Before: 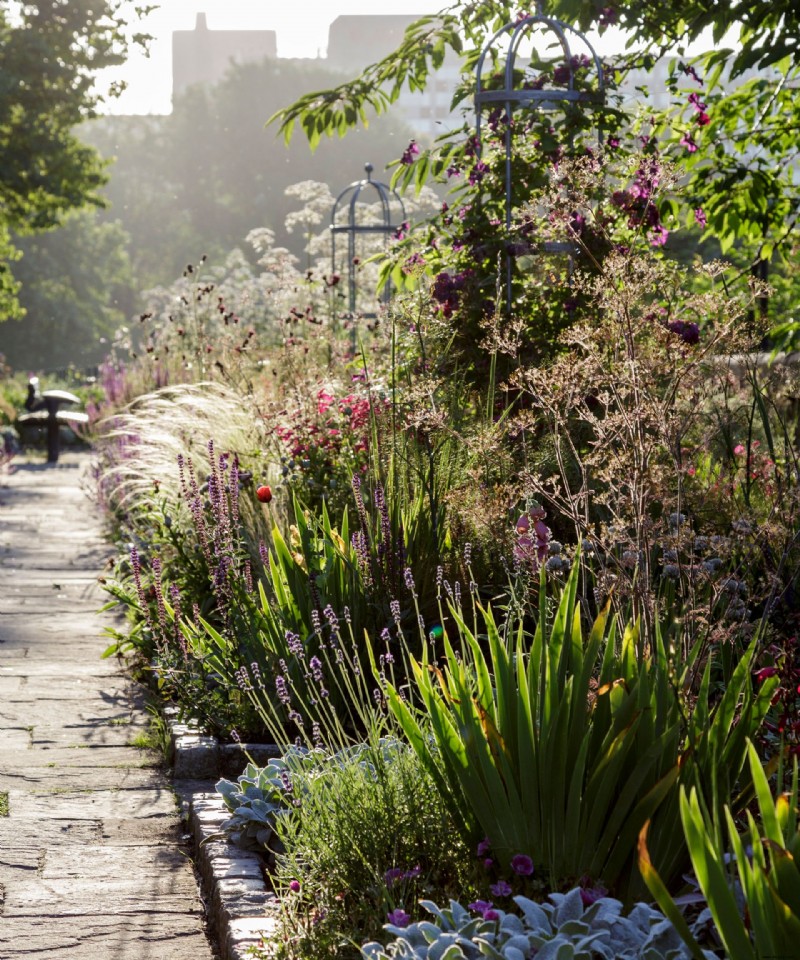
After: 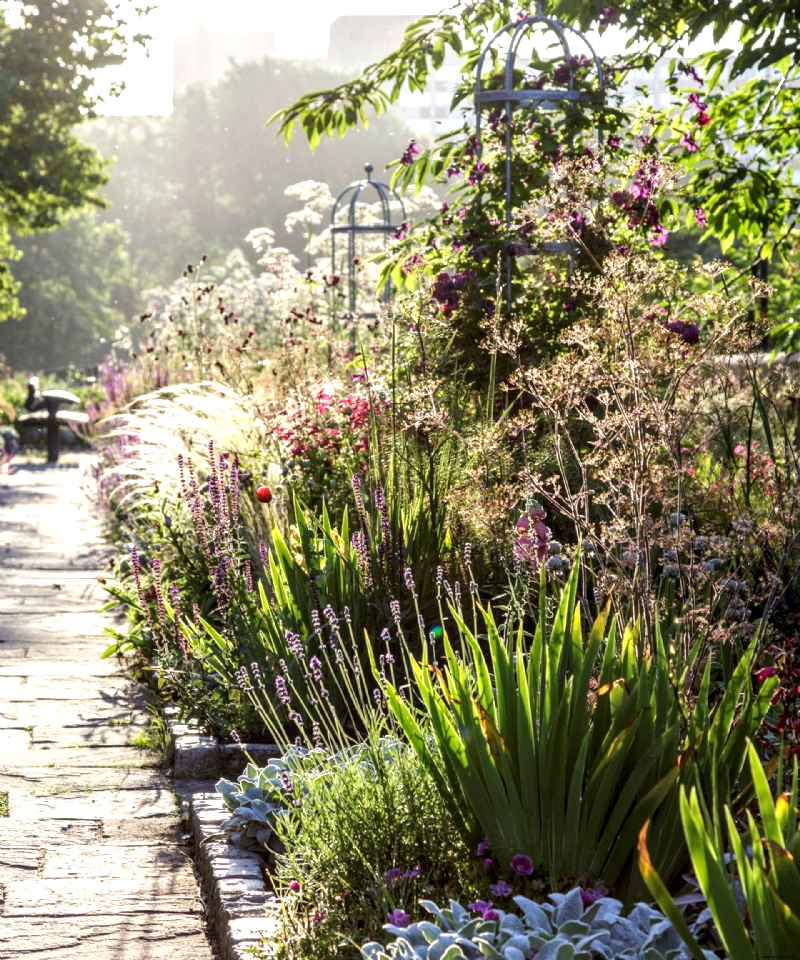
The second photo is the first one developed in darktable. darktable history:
local contrast: on, module defaults
exposure: black level correction 0, exposure 0.7 EV, compensate exposure bias true, compensate highlight preservation false
